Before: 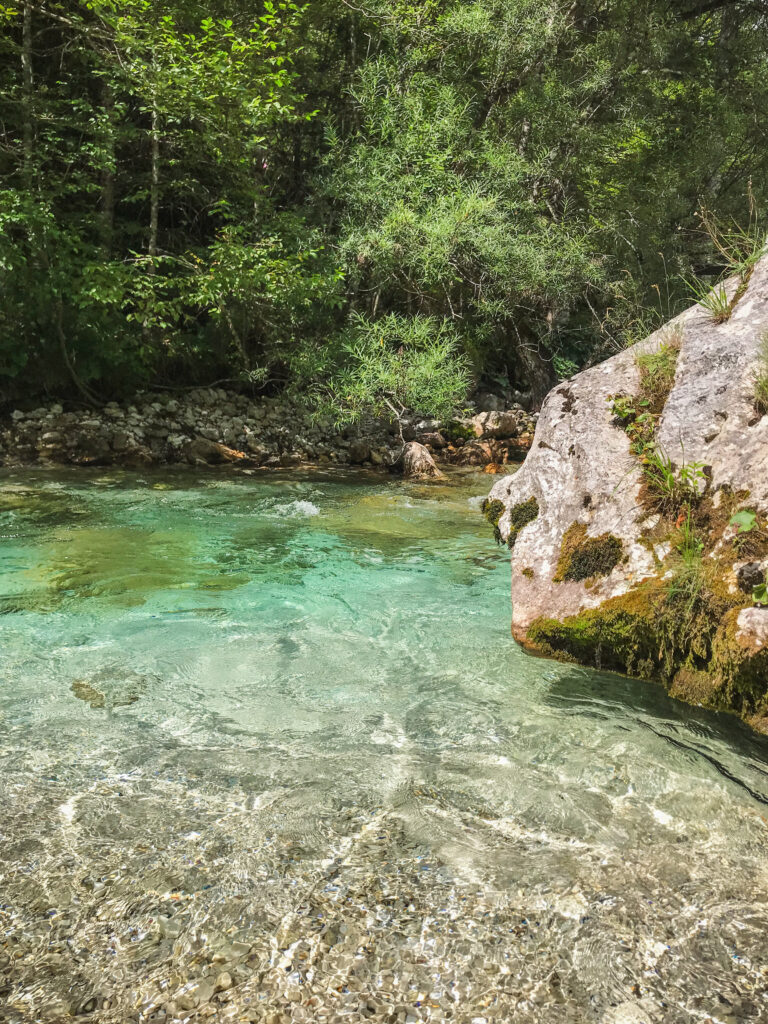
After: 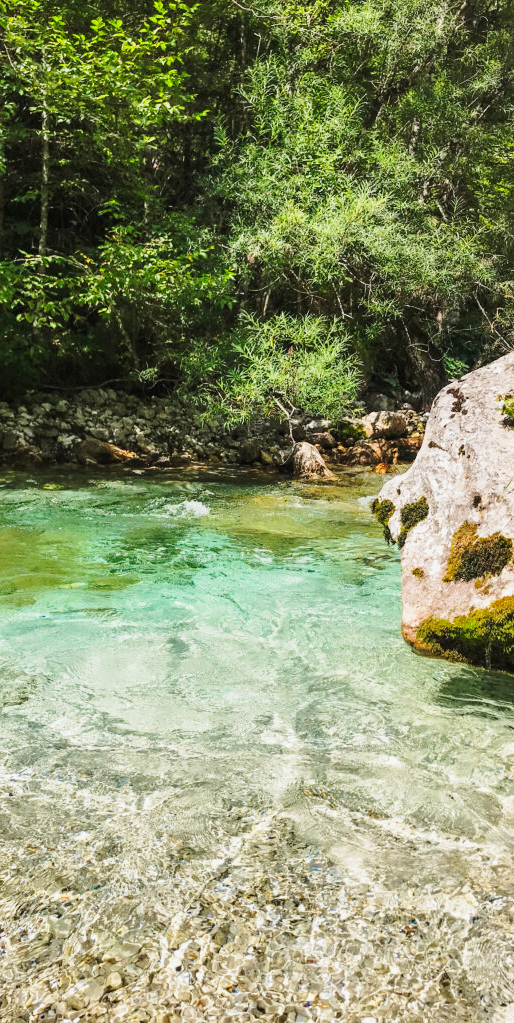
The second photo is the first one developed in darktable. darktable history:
crop and rotate: left 14.412%, right 18.59%
tone curve: curves: ch0 [(0, 0) (0.114, 0.083) (0.303, 0.285) (0.447, 0.51) (0.602, 0.697) (0.772, 0.866) (0.999, 0.978)]; ch1 [(0, 0) (0.389, 0.352) (0.458, 0.433) (0.486, 0.474) (0.509, 0.505) (0.535, 0.528) (0.57, 0.579) (0.696, 0.706) (1, 1)]; ch2 [(0, 0) (0.369, 0.388) (0.449, 0.431) (0.501, 0.5) (0.528, 0.527) (0.589, 0.608) (0.697, 0.721) (1, 1)], preserve colors none
